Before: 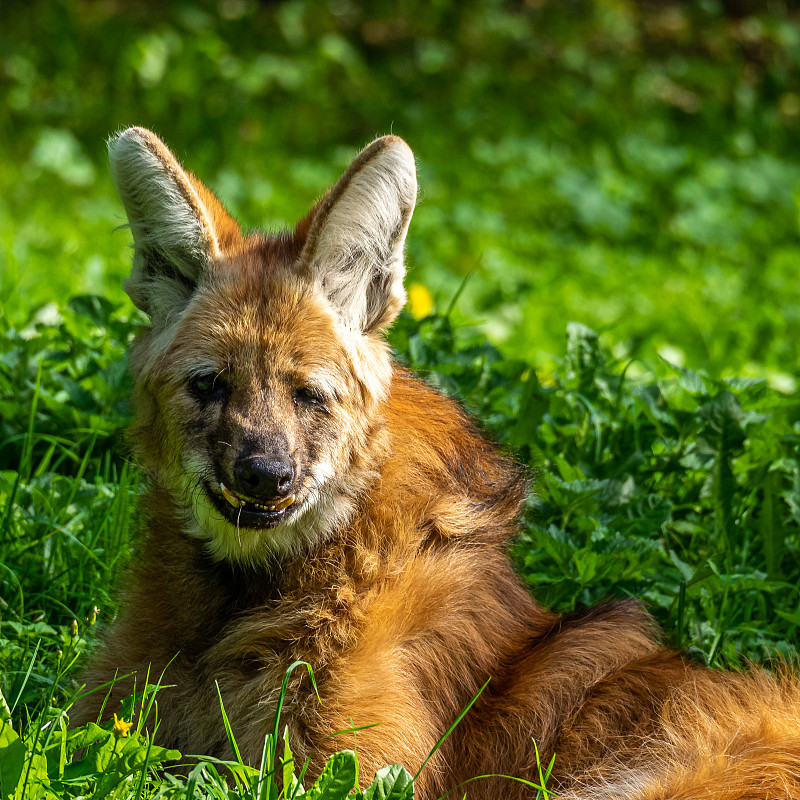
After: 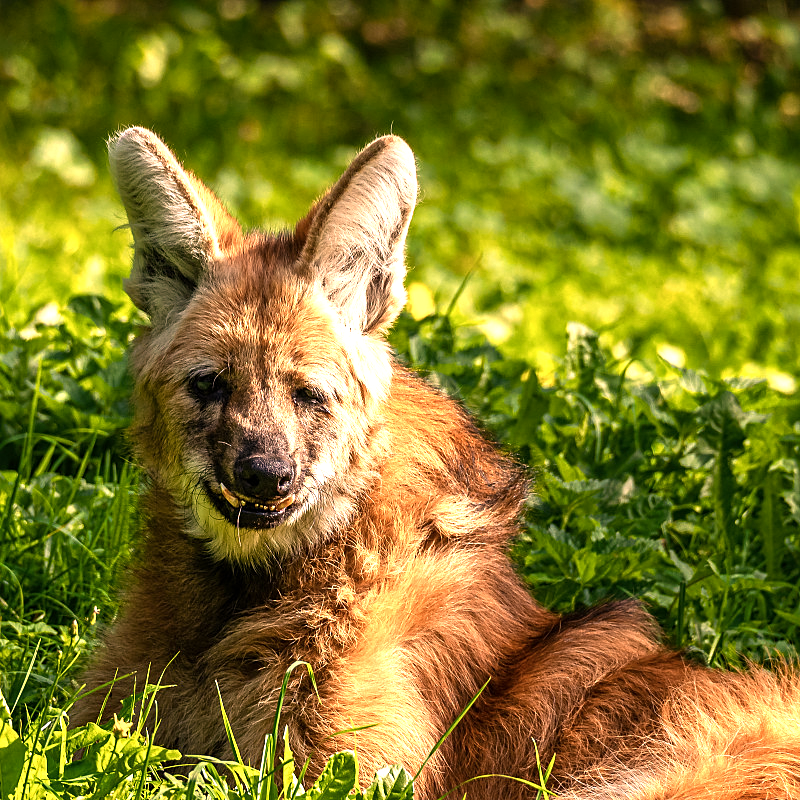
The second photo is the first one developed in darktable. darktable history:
color zones: curves: ch0 [(0.018, 0.548) (0.224, 0.64) (0.425, 0.447) (0.675, 0.575) (0.732, 0.579)]; ch1 [(0.066, 0.487) (0.25, 0.5) (0.404, 0.43) (0.75, 0.421) (0.956, 0.421)]; ch2 [(0.044, 0.561) (0.215, 0.465) (0.399, 0.544) (0.465, 0.548) (0.614, 0.447) (0.724, 0.43) (0.882, 0.623) (0.956, 0.632)]
exposure: exposure 0.128 EV, compensate highlight preservation false
sharpen: amount 0.217
tone equalizer: on, module defaults
color correction: highlights a* 22.28, highlights b* 21.55
